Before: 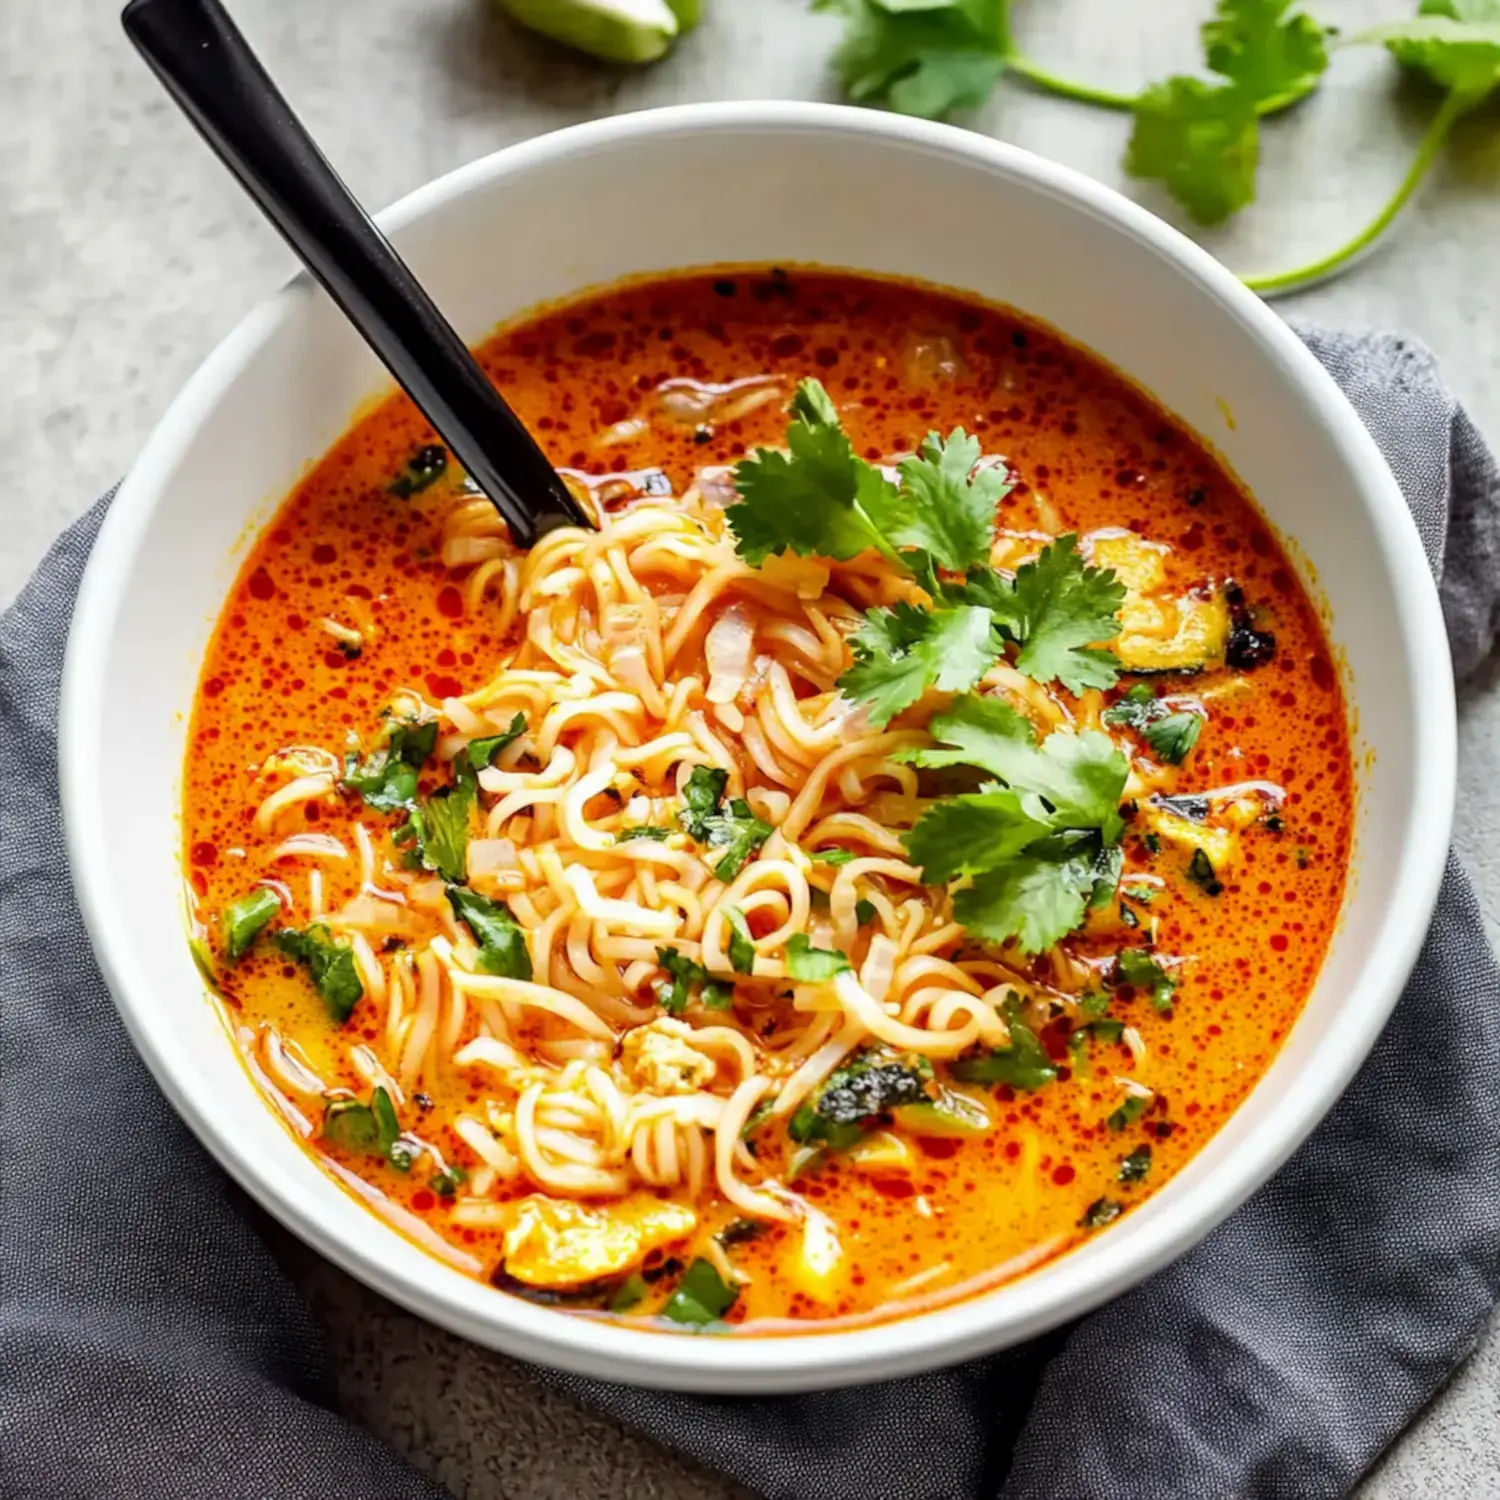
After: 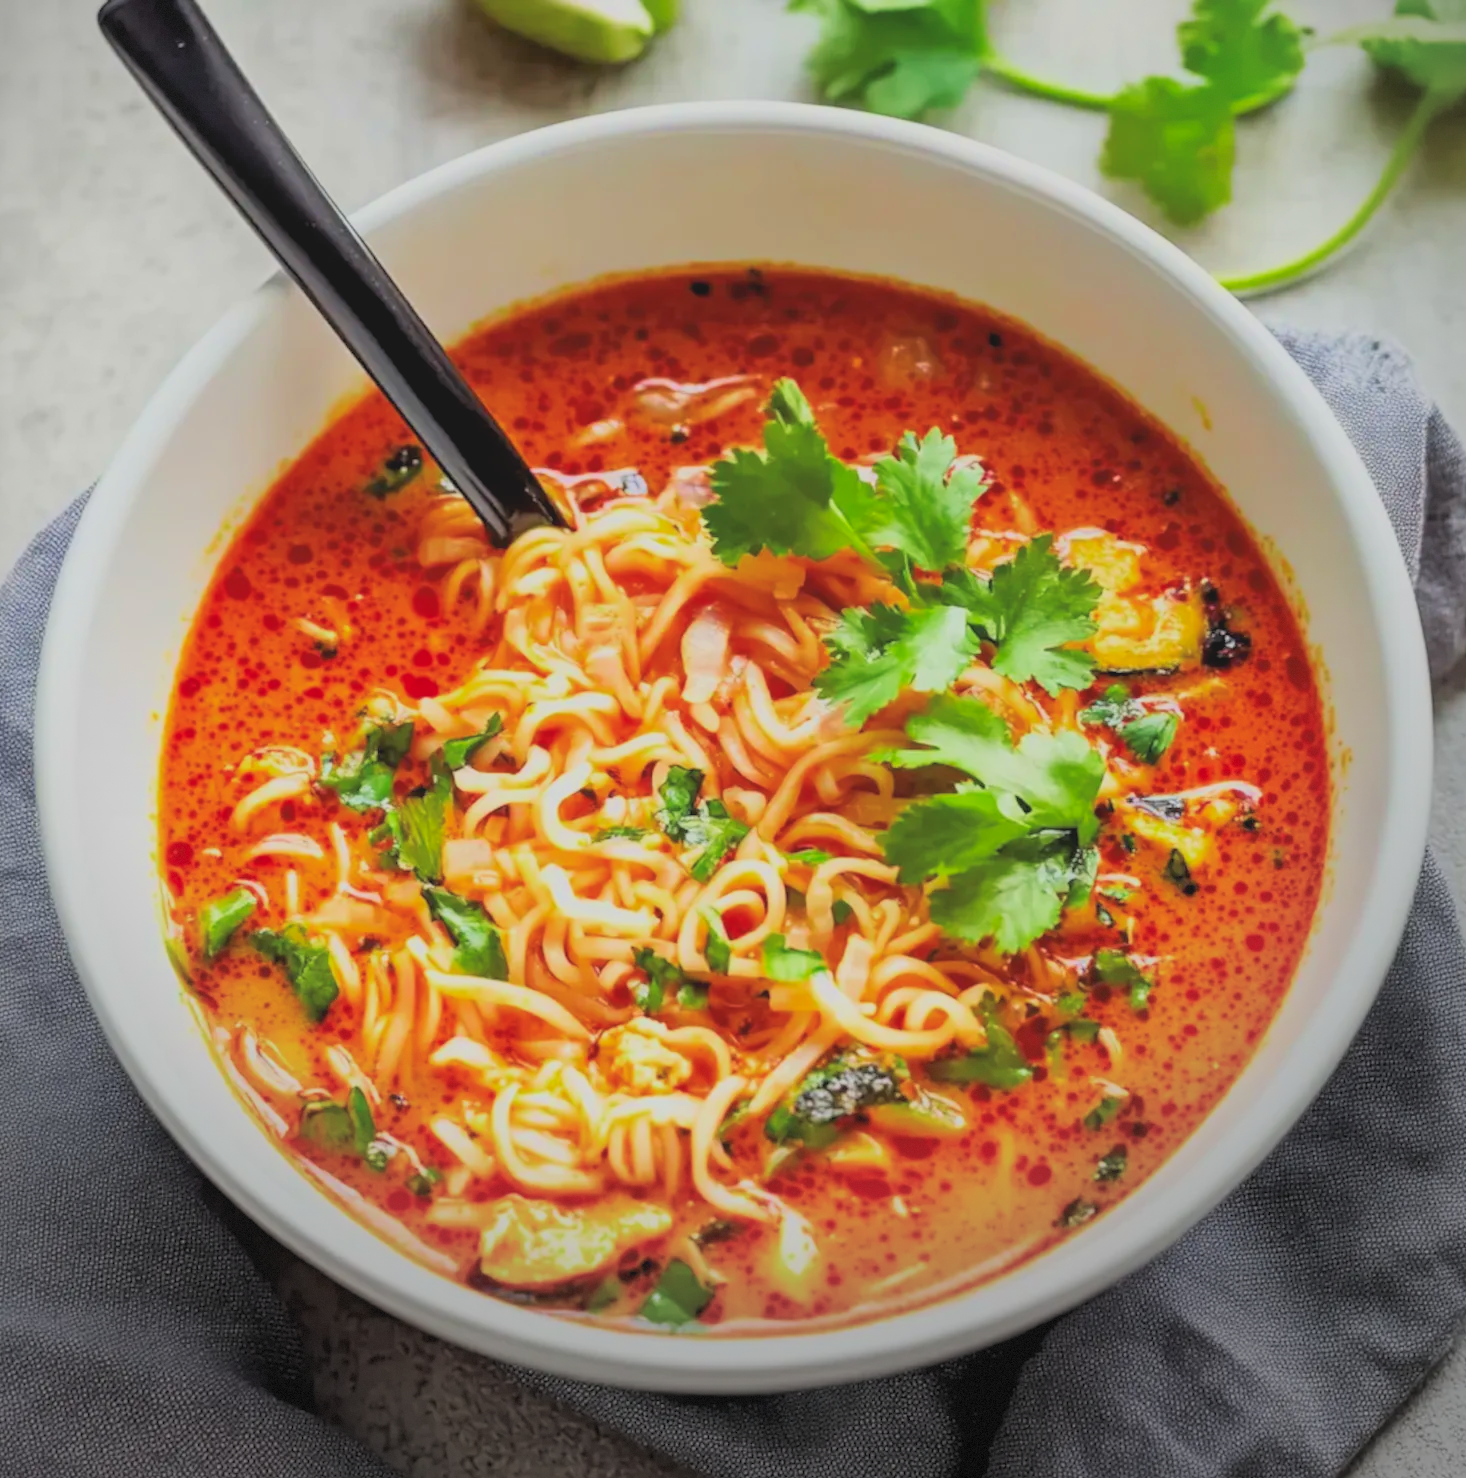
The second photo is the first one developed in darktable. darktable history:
vignetting: fall-off radius 61.22%, center (-0.055, -0.359), dithering 8-bit output
tone curve: curves: ch0 [(0, 0.081) (0.483, 0.453) (0.881, 0.992)], preserve colors none
crop and rotate: left 1.675%, right 0.591%, bottom 1.415%
filmic rgb: black relative exposure -8.01 EV, white relative exposure 8.06 EV, target black luminance 0%, hardness 2.46, latitude 76.03%, contrast 0.564, shadows ↔ highlights balance 0.014%, color science v5 (2021), contrast in shadows safe, contrast in highlights safe
exposure: black level correction 0, exposure 1.102 EV, compensate exposure bias true, compensate highlight preservation false
tone equalizer: edges refinement/feathering 500, mask exposure compensation -1.57 EV, preserve details no
